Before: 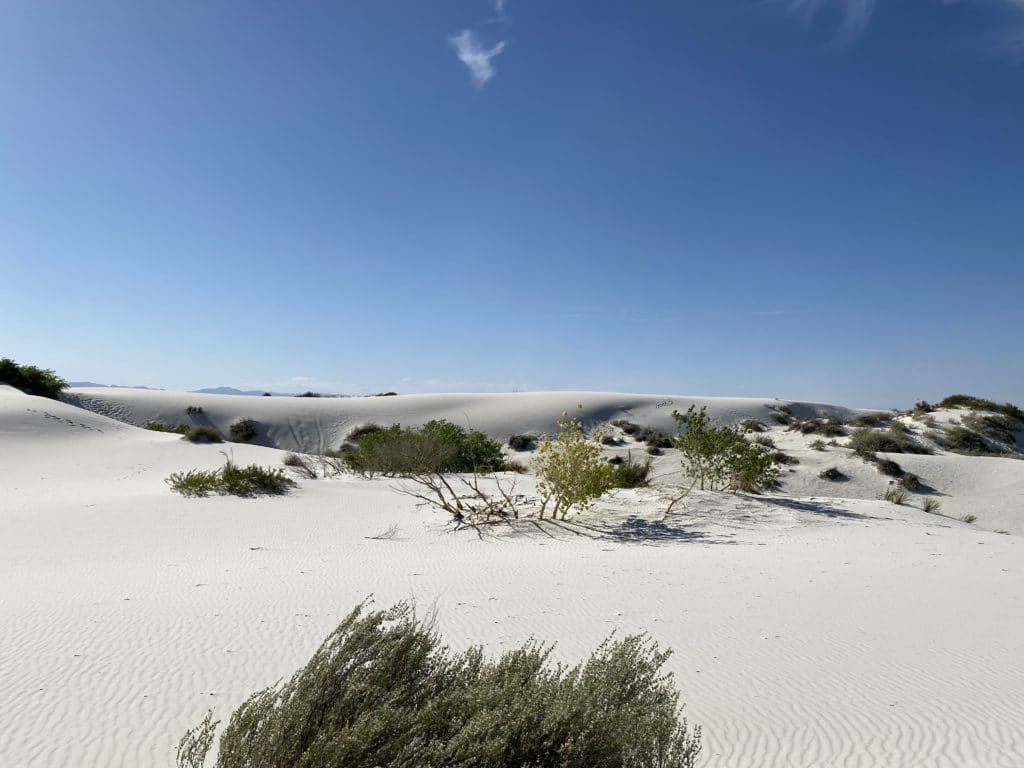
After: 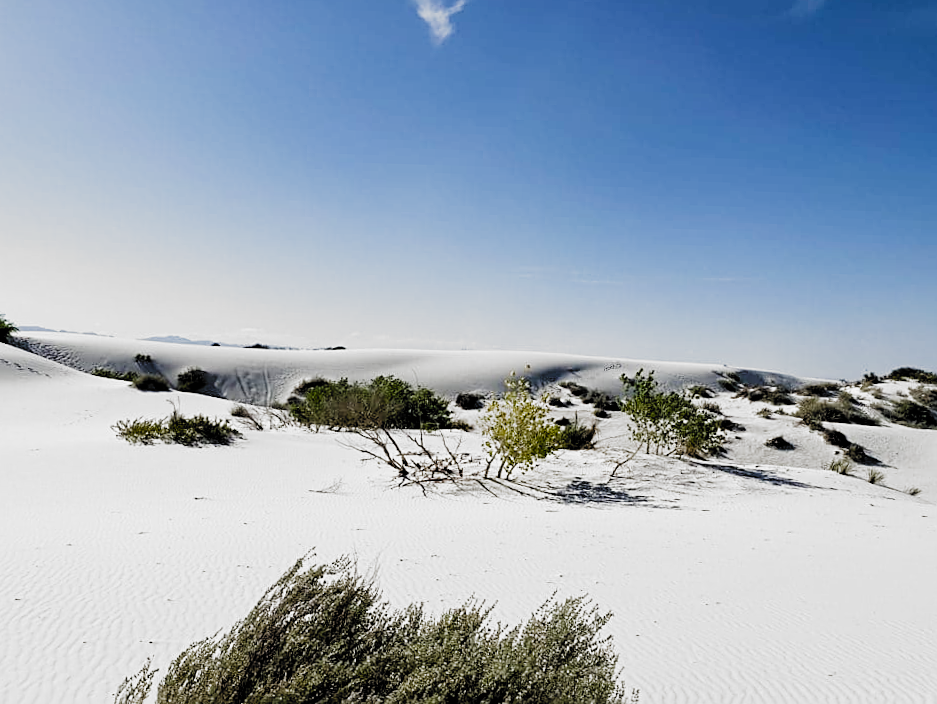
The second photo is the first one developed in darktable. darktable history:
crop and rotate: angle -1.85°, left 3.11%, top 3.593%, right 1.433%, bottom 0.755%
sharpen: on, module defaults
exposure: black level correction 0.001, exposure 0.498 EV, compensate highlight preservation false
filmic rgb: black relative exposure -5.04 EV, white relative exposure 3.95 EV, hardness 2.89, contrast 1.3, highlights saturation mix -31.18%, add noise in highlights 0.002, preserve chrominance no, color science v3 (2019), use custom middle-gray values true, contrast in highlights soft
